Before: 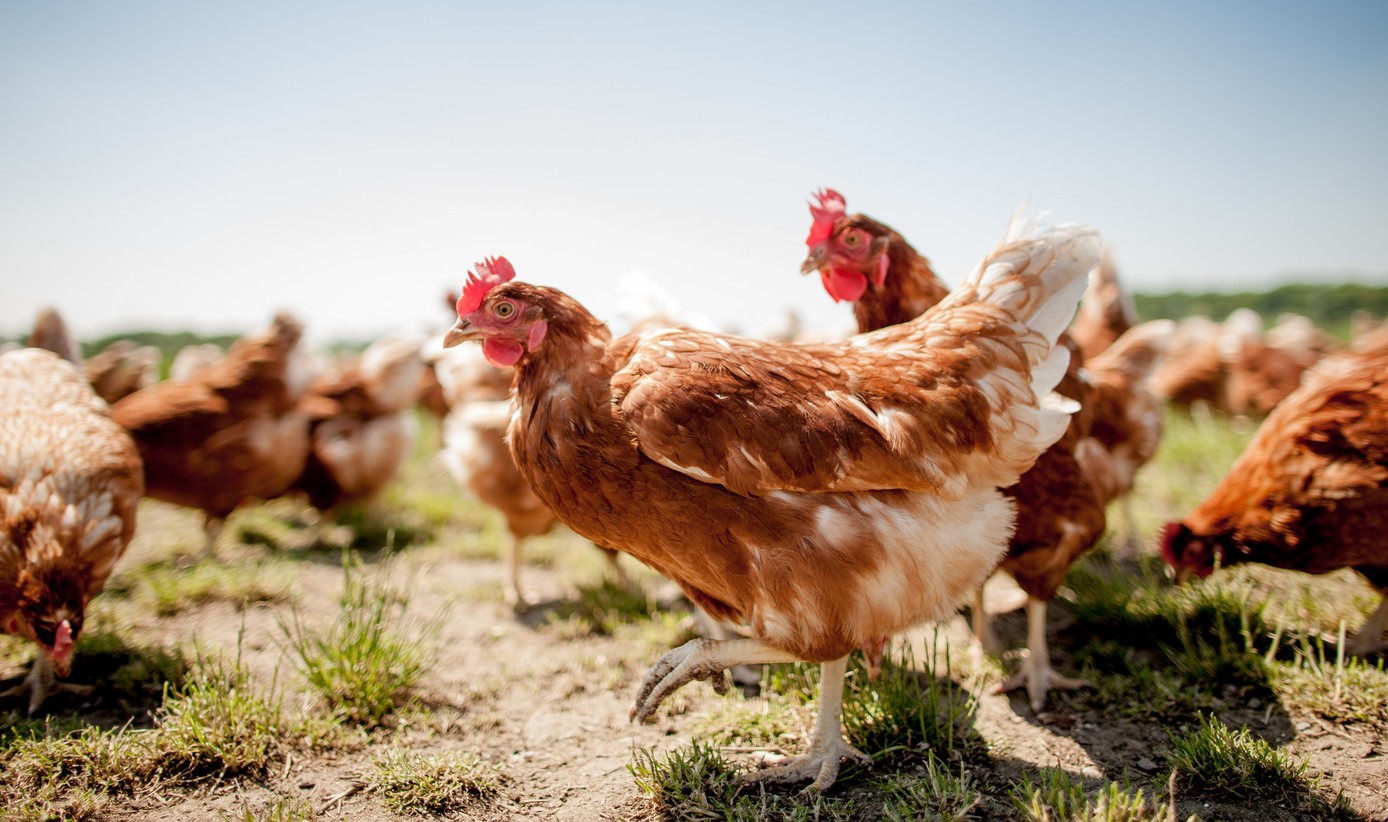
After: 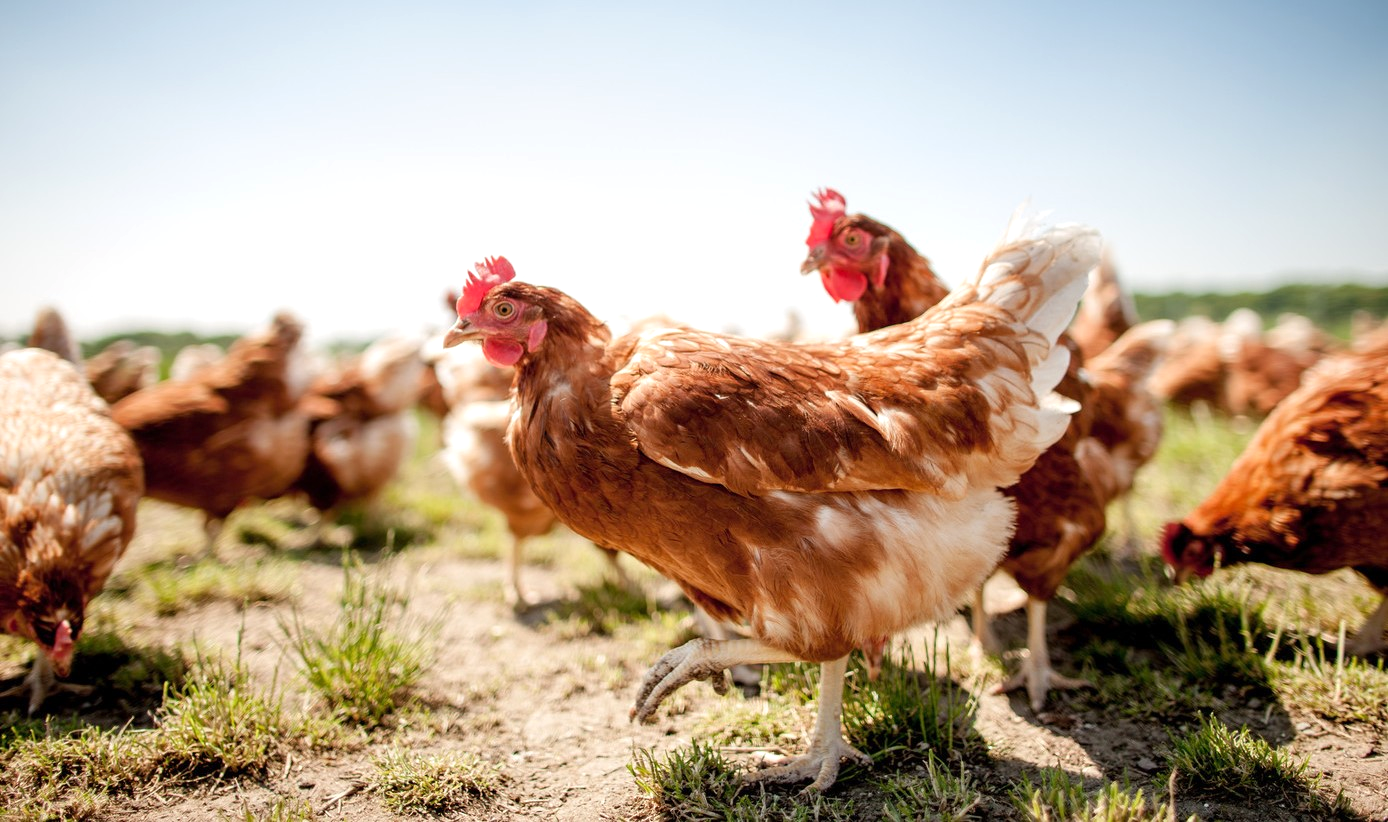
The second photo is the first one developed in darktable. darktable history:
exposure: exposure 0.236 EV, compensate highlight preservation false
white balance: red 1, blue 1
